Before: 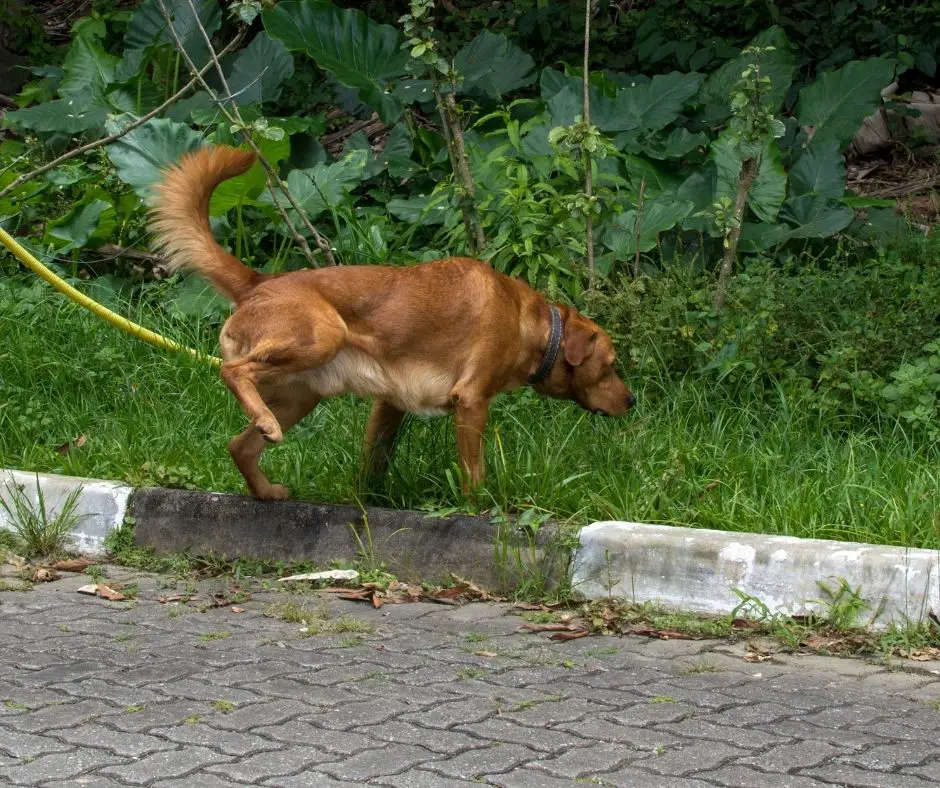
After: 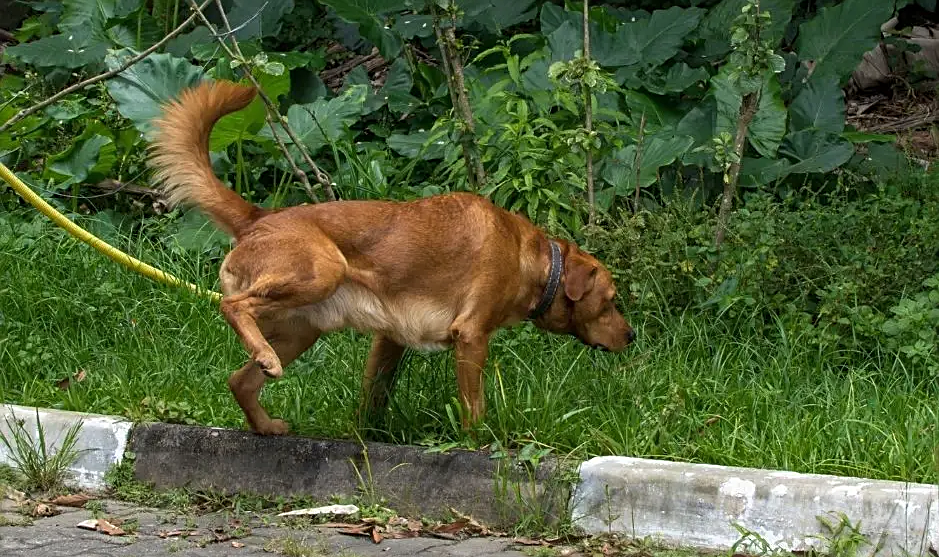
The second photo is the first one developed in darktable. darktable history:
sharpen: on, module defaults
crop and rotate: top 8.293%, bottom 20.996%
